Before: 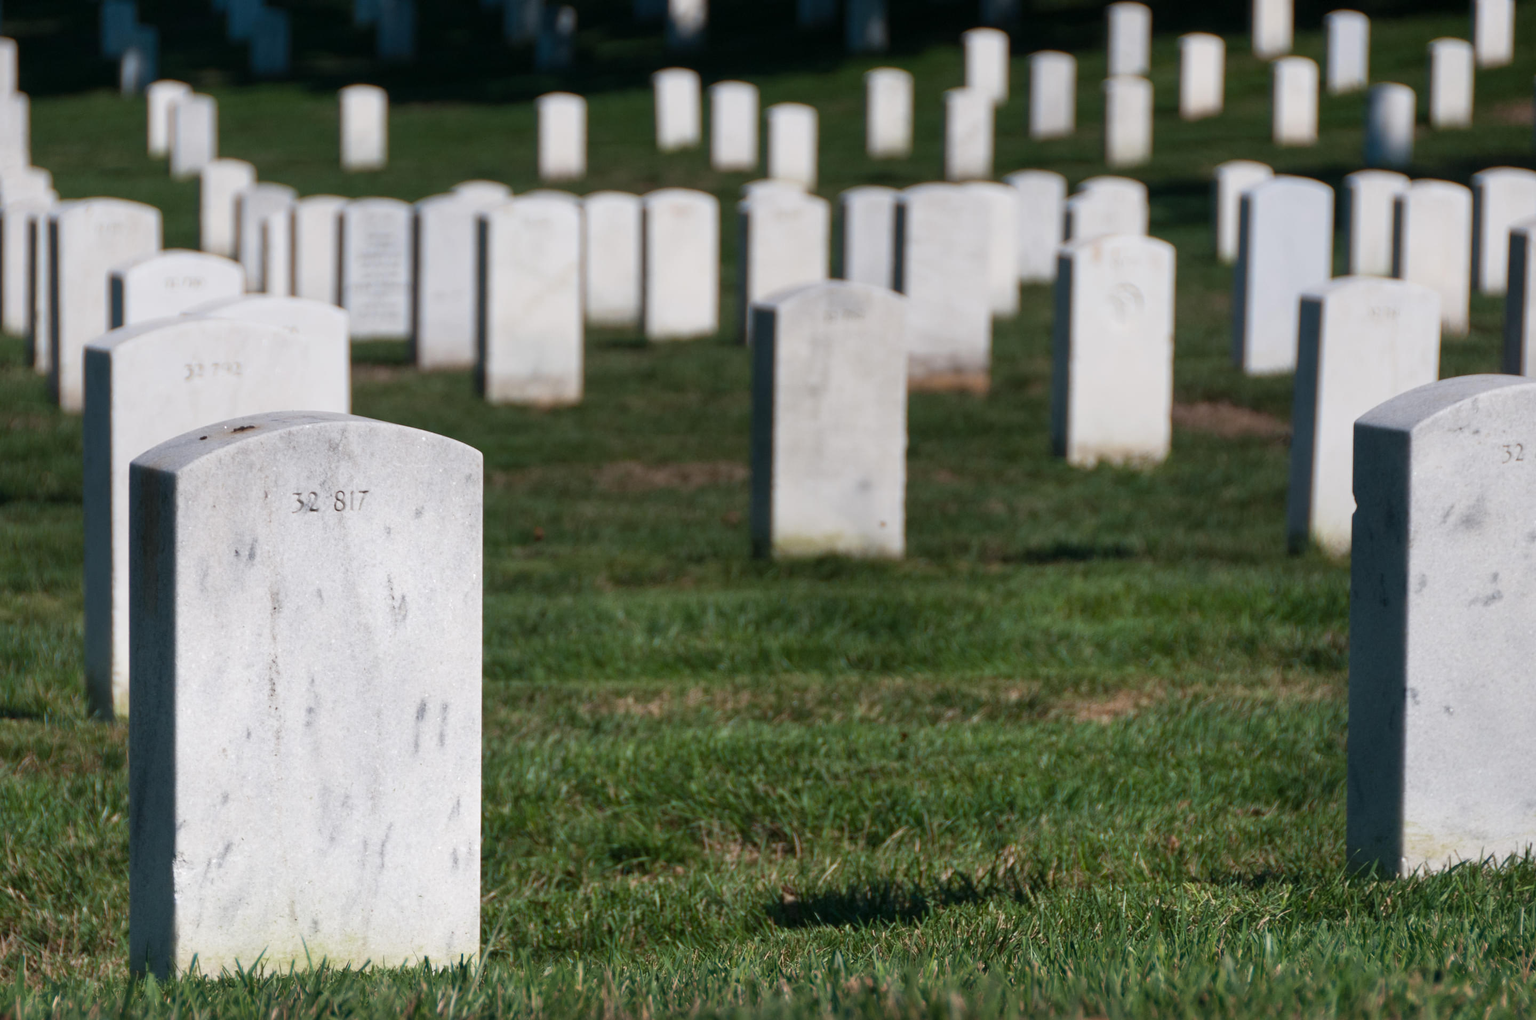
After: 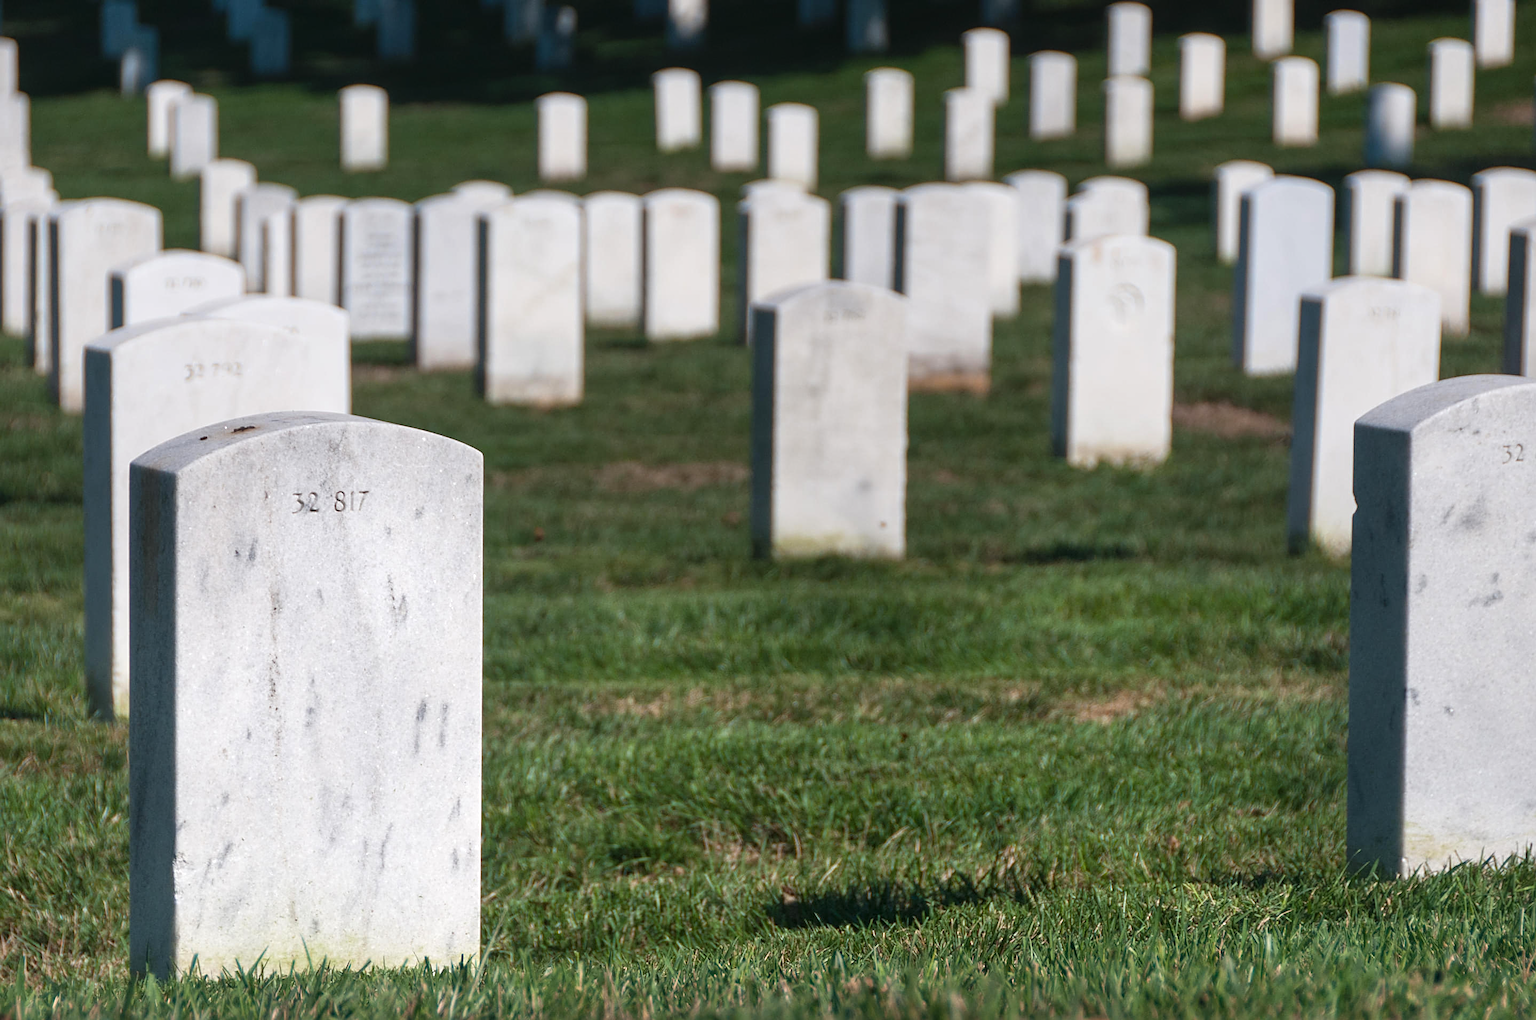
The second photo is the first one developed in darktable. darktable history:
sharpen: amount 0.586
exposure: black level correction 0, exposure 0.301 EV, compensate exposure bias true, compensate highlight preservation false
local contrast: detail 109%
